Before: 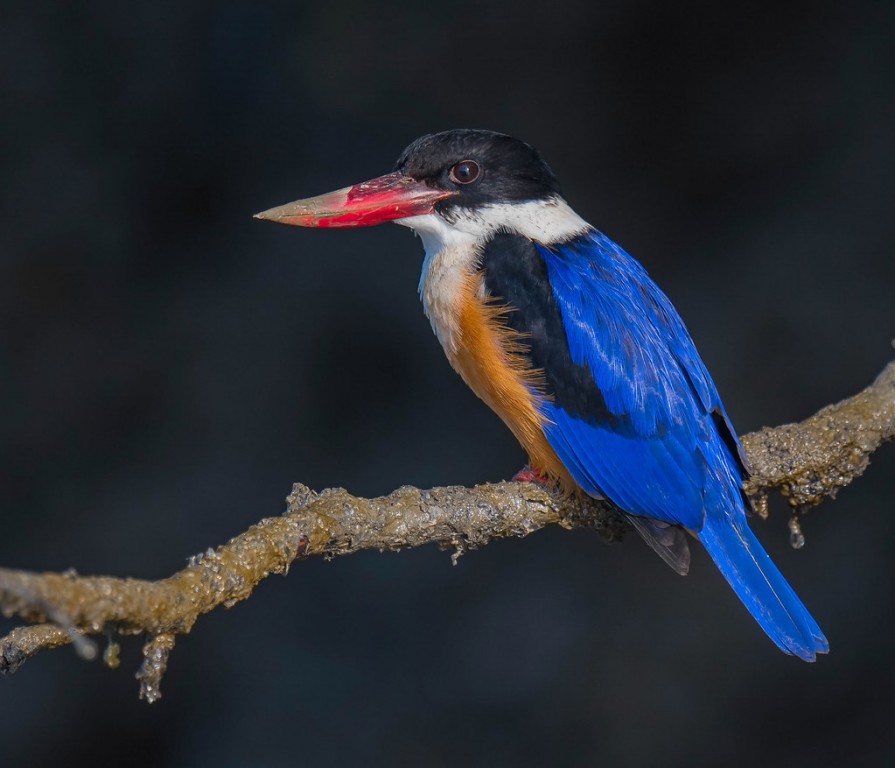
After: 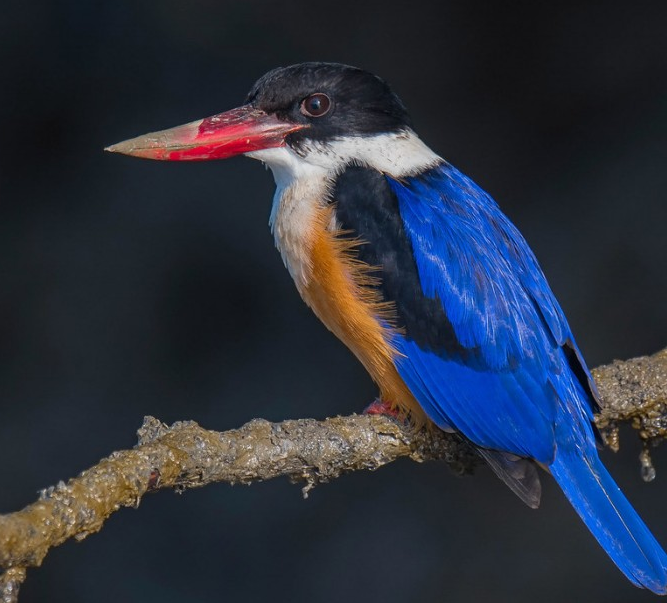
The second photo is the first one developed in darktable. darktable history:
crop: left 16.736%, top 8.738%, right 8.738%, bottom 12.666%
